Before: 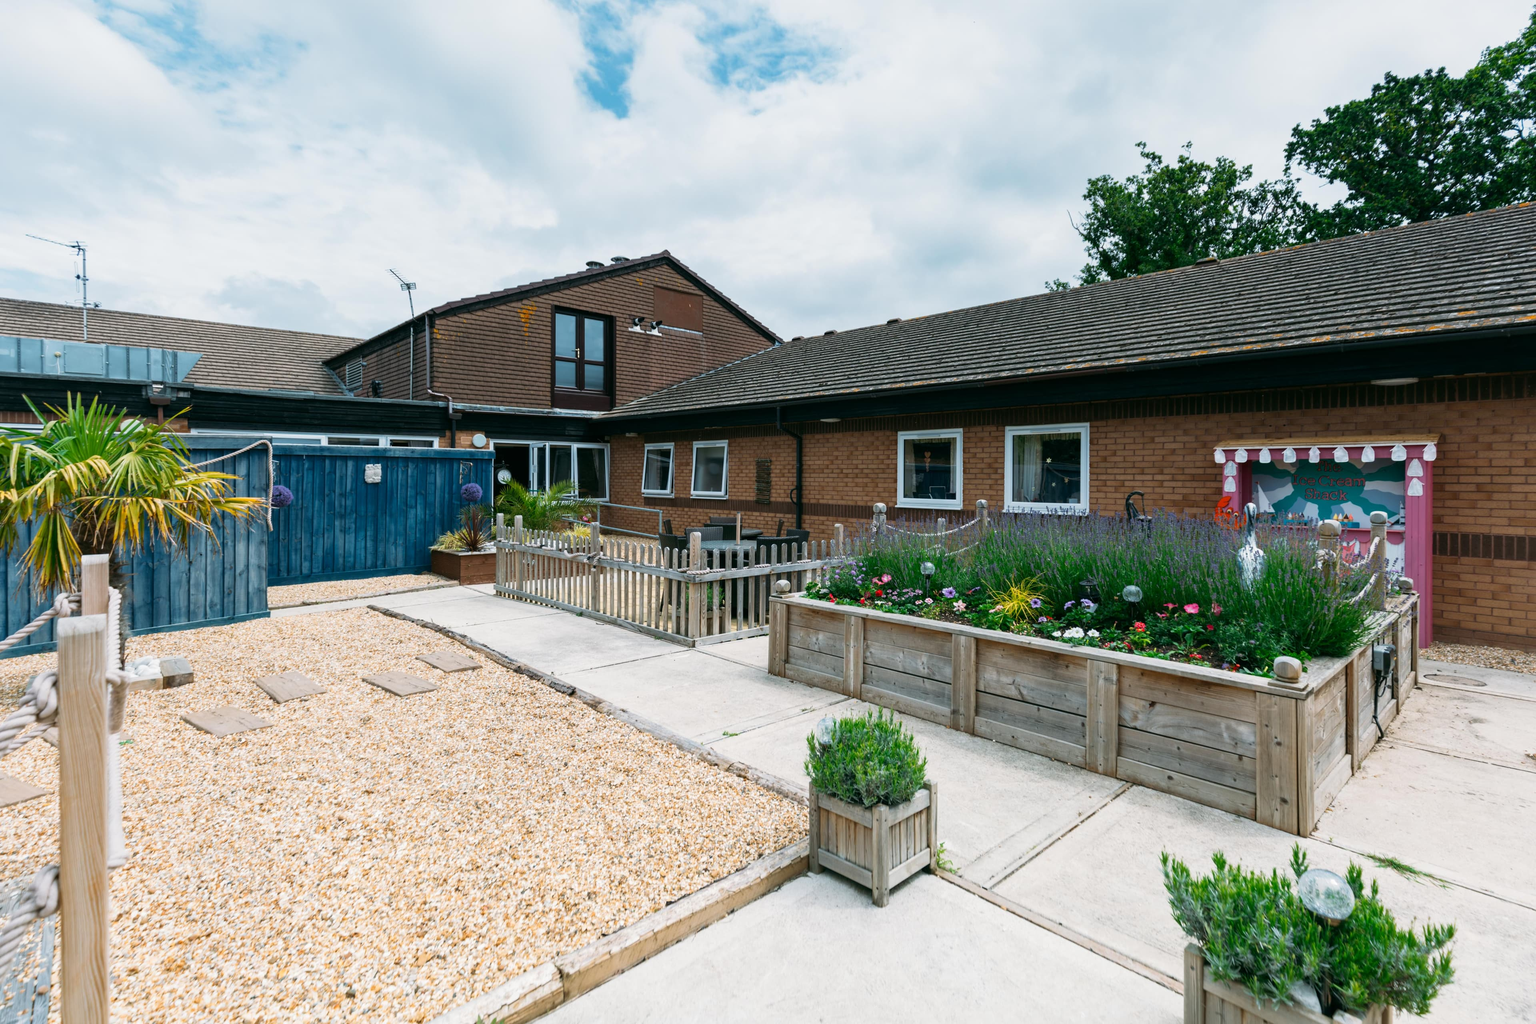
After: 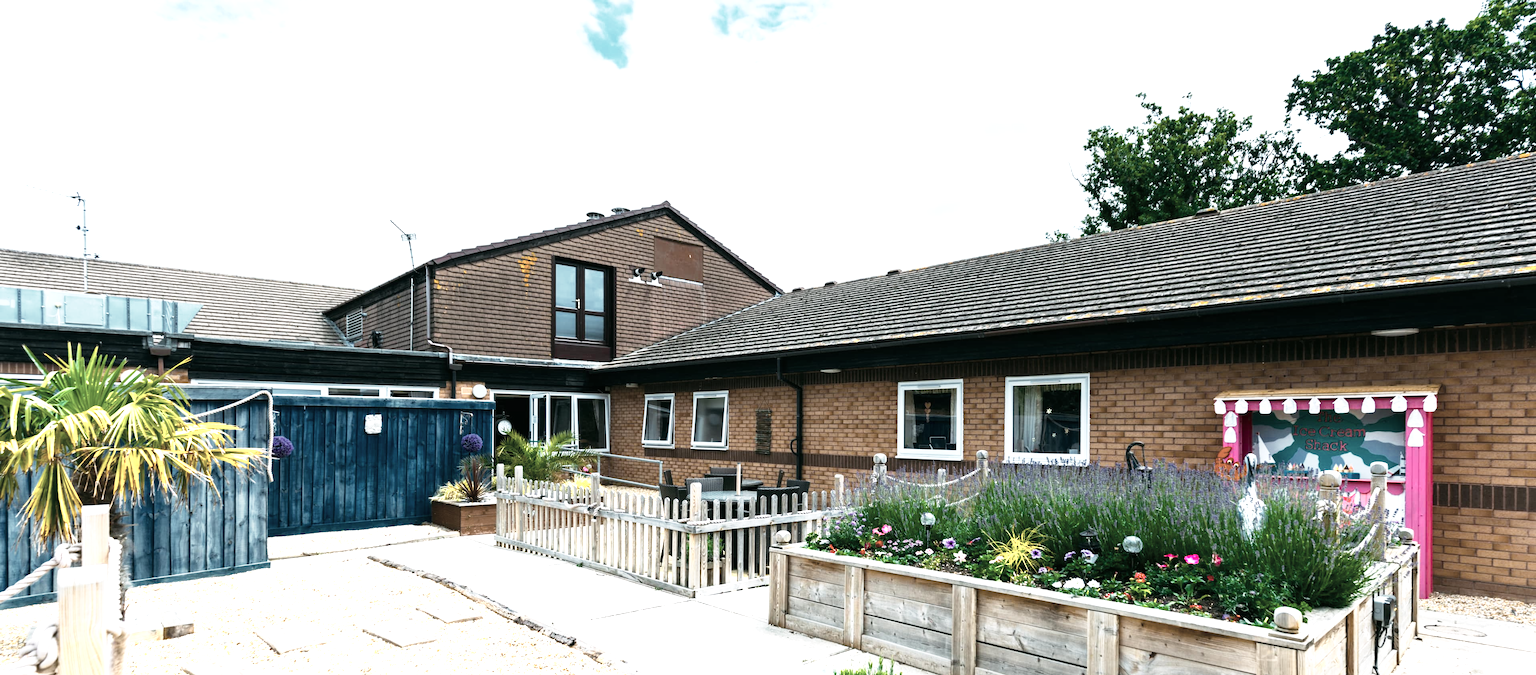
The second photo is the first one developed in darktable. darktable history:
color zones: curves: ch0 [(0, 0.6) (0.129, 0.585) (0.193, 0.596) (0.429, 0.5) (0.571, 0.5) (0.714, 0.5) (0.857, 0.5) (1, 0.6)]; ch1 [(0, 0.453) (0.112, 0.245) (0.213, 0.252) (0.429, 0.233) (0.571, 0.231) (0.683, 0.242) (0.857, 0.296) (1, 0.453)]
color balance rgb: perceptual saturation grading › global saturation 30.779%, global vibrance 9.585%, contrast 15.108%, saturation formula JzAzBz (2021)
base curve: curves: ch0 [(0, 0) (0.579, 0.807) (1, 1)], preserve colors none
crop and rotate: top 4.847%, bottom 29.143%
exposure: black level correction 0, exposure 0.703 EV, compensate exposure bias true, compensate highlight preservation false
